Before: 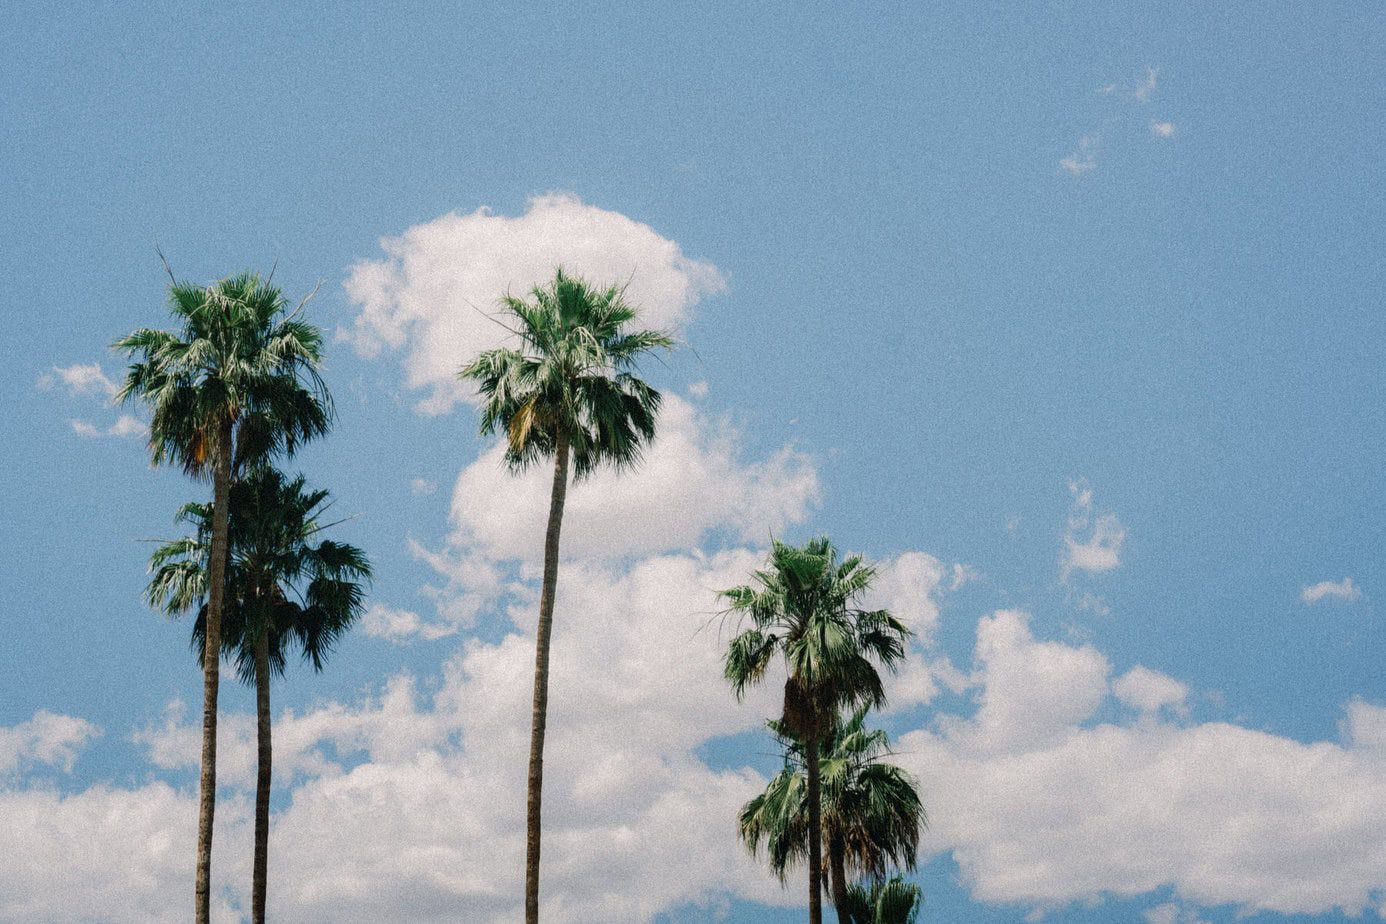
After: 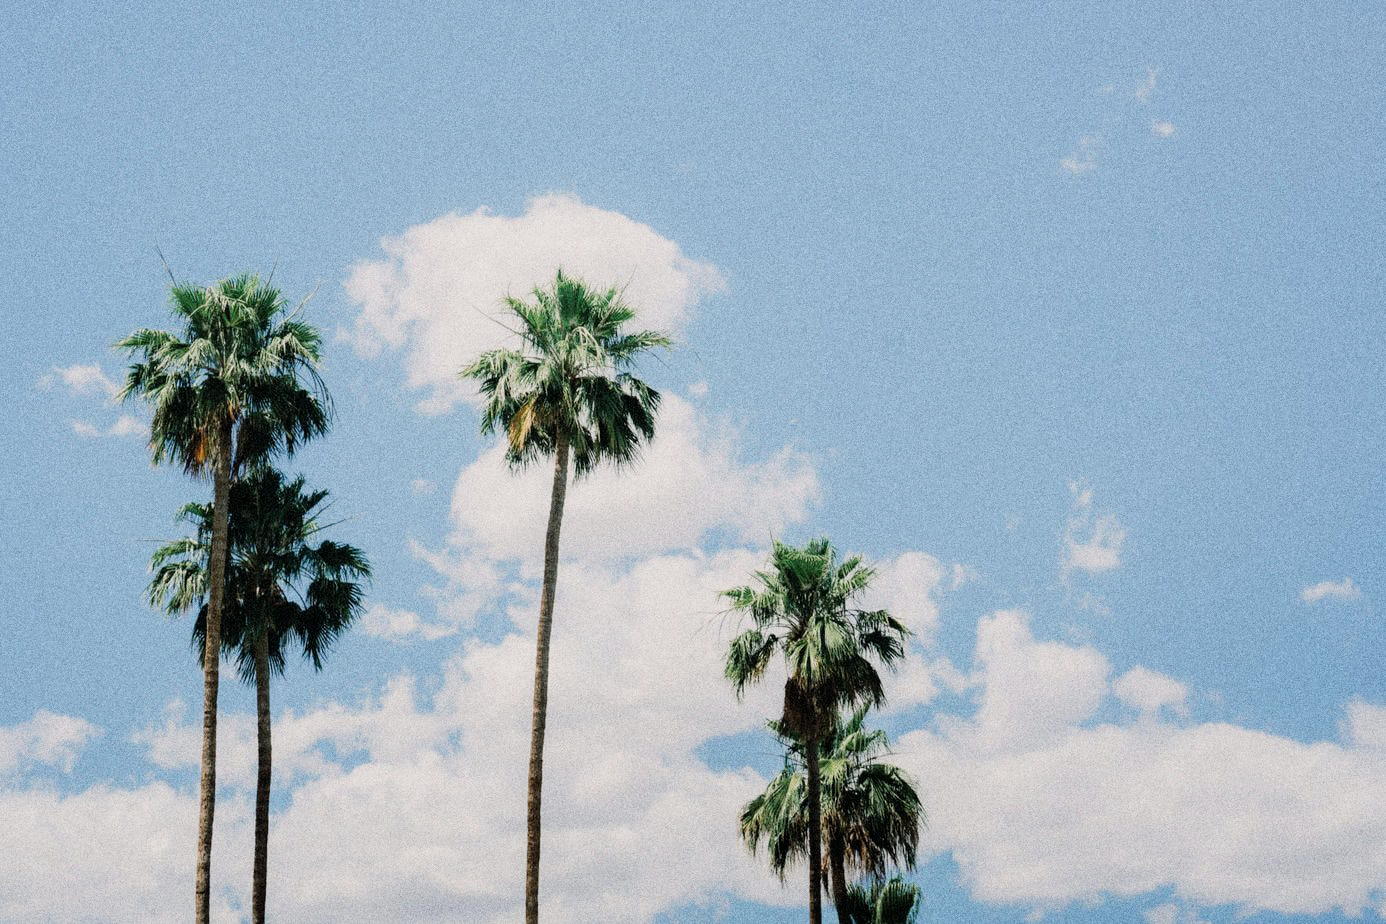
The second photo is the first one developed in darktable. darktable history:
exposure: black level correction 0, exposure 0.7 EV, compensate exposure bias true, compensate highlight preservation false
contrast brightness saturation: contrast 0.07
grain: coarseness 0.09 ISO, strength 40%
filmic rgb: black relative exposure -7.65 EV, white relative exposure 4.56 EV, hardness 3.61
